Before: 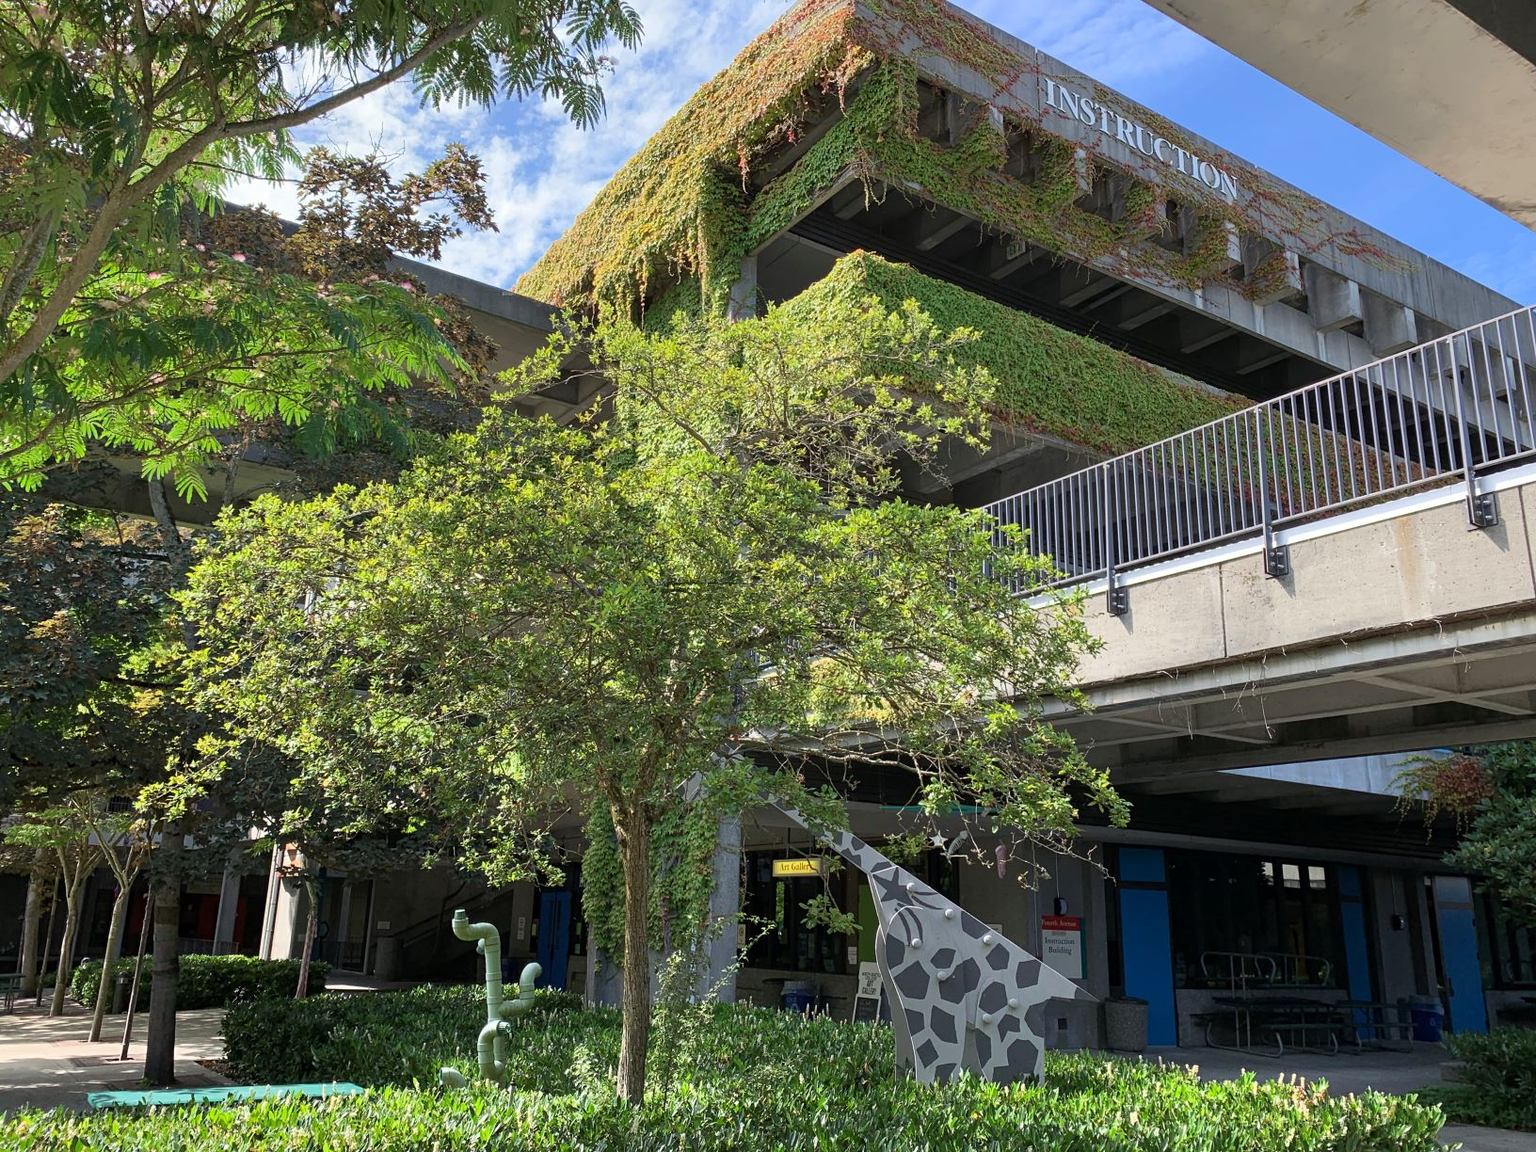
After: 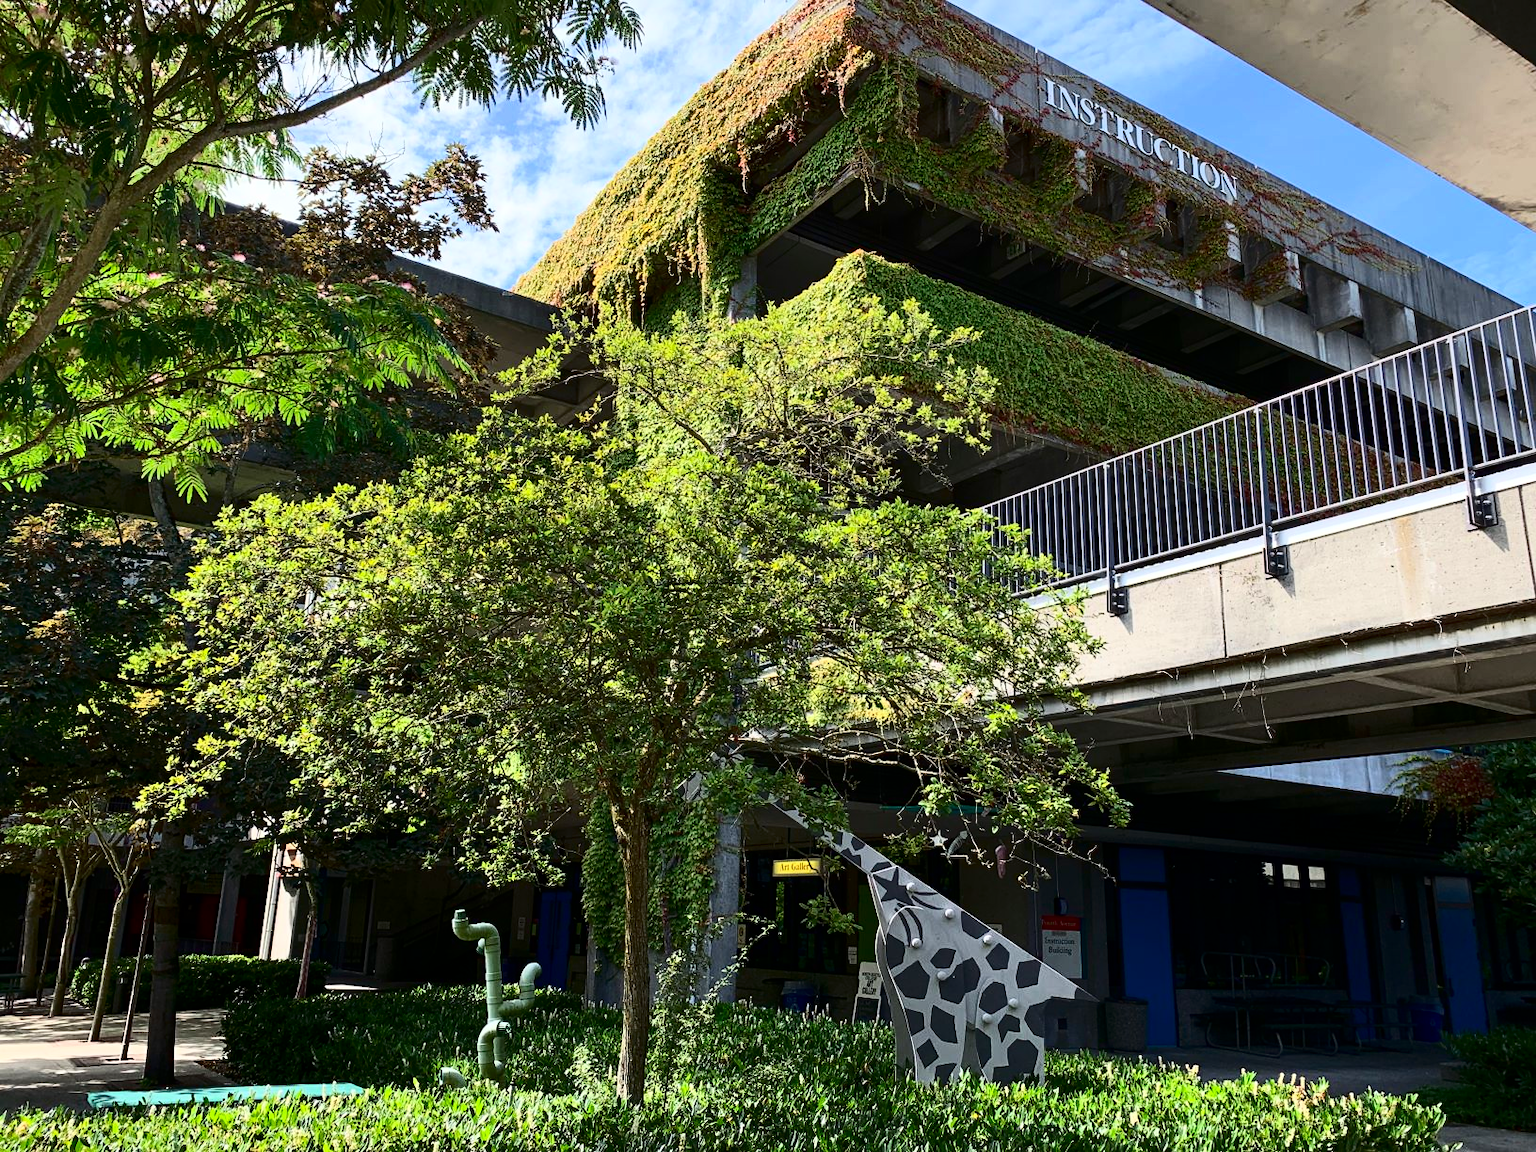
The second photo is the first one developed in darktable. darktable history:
contrast brightness saturation: contrast 0.336, brightness -0.065, saturation 0.167
